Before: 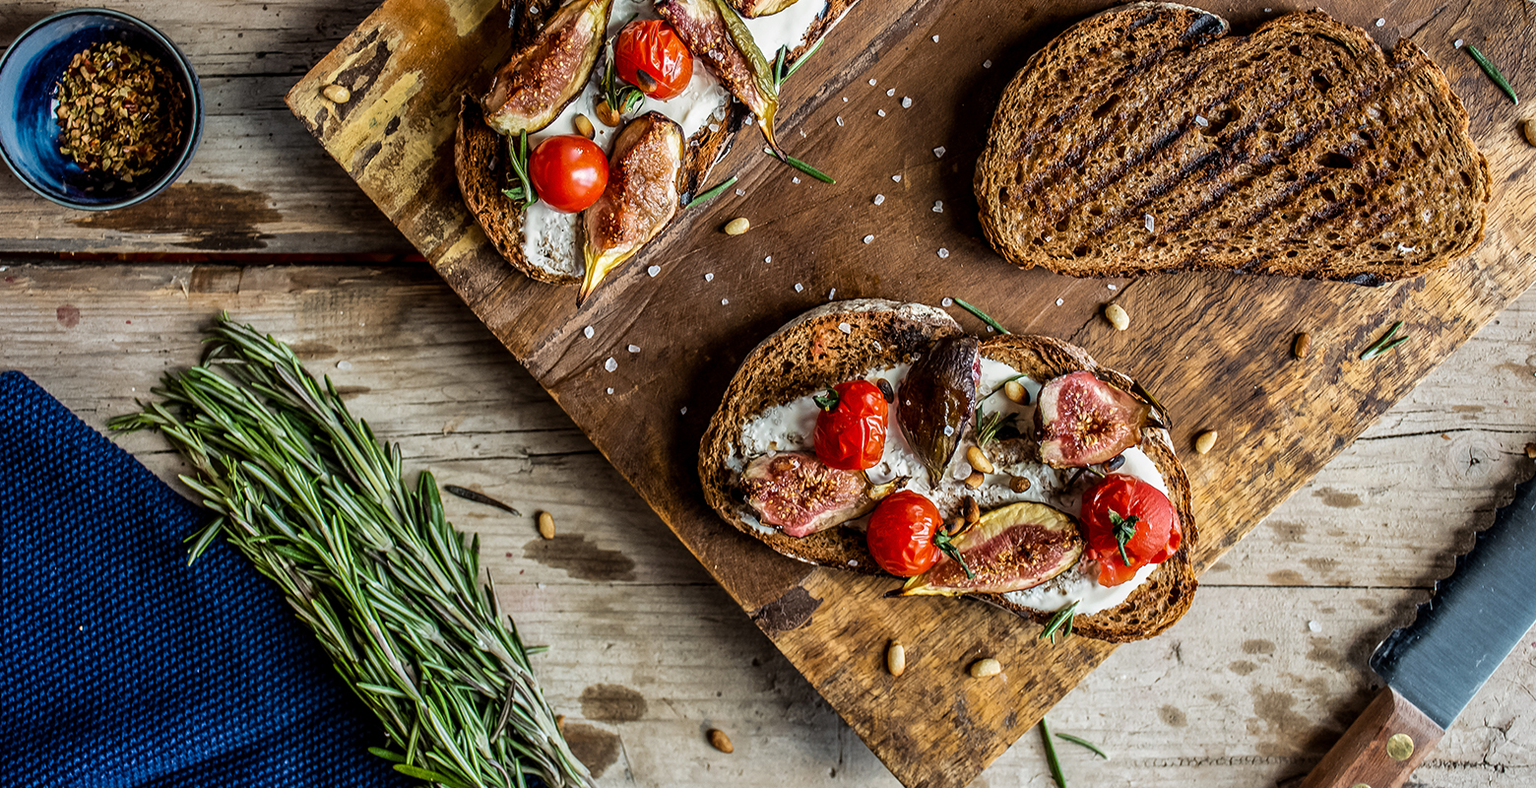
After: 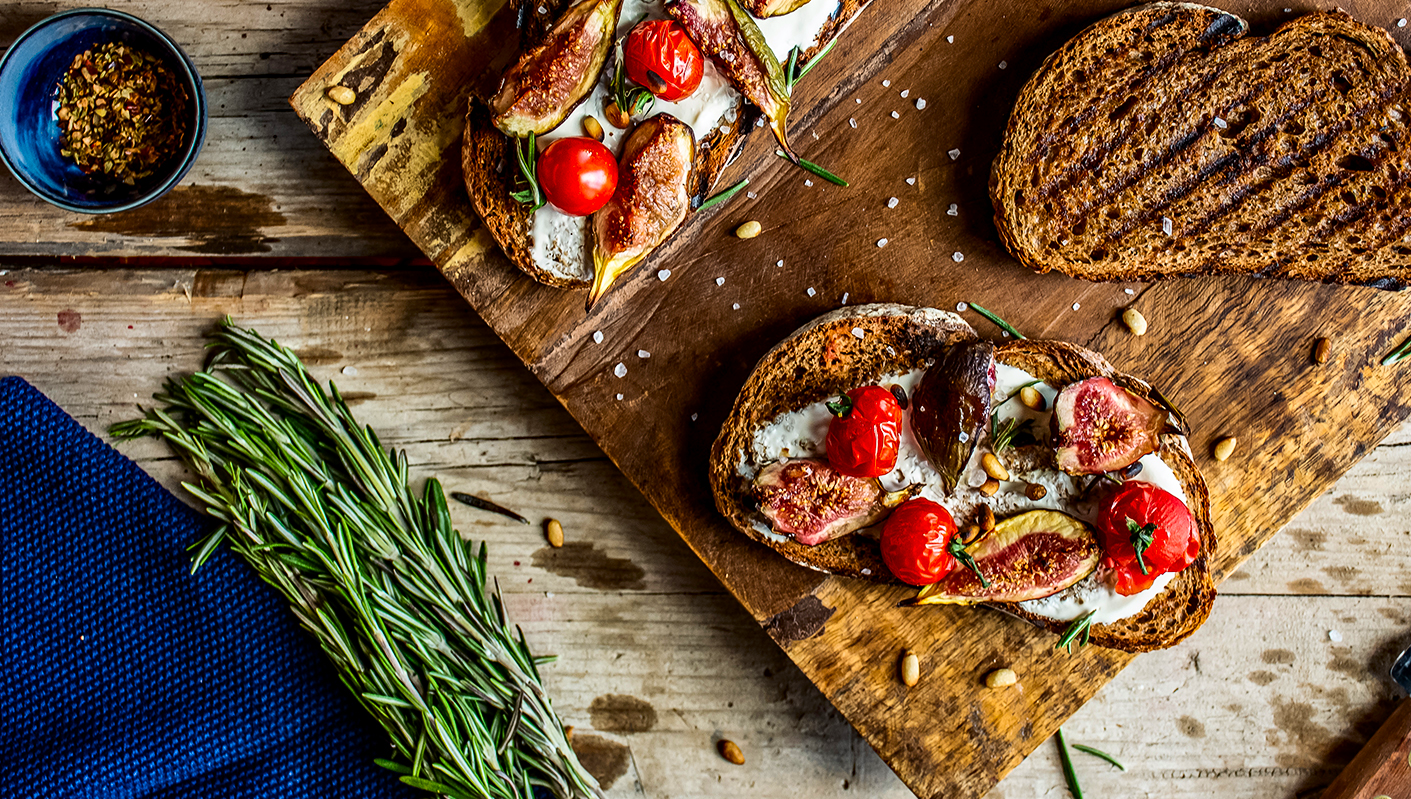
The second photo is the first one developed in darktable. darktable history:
haze removal: compatibility mode true, adaptive false
crop: right 9.509%, bottom 0.031%
contrast brightness saturation: contrast 0.18, saturation 0.3
